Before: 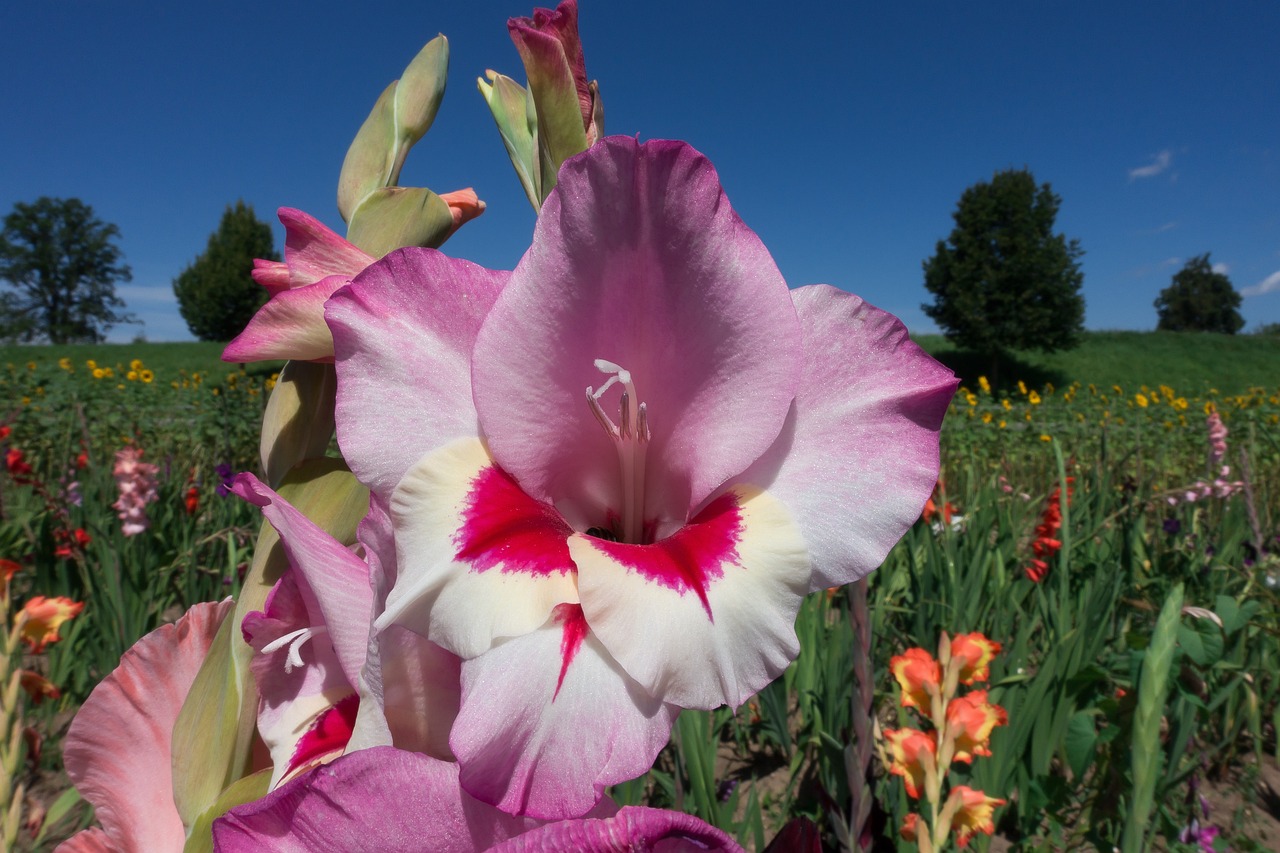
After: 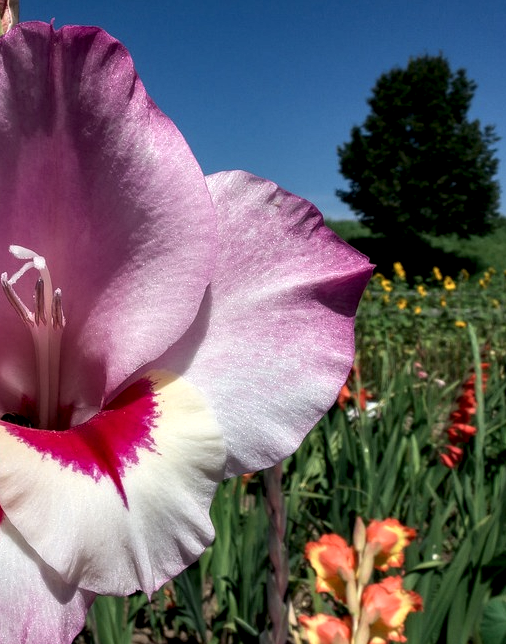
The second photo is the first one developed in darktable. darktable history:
crop: left 45.721%, top 13.393%, right 14.118%, bottom 10.01%
local contrast: highlights 65%, shadows 54%, detail 169%, midtone range 0.514
